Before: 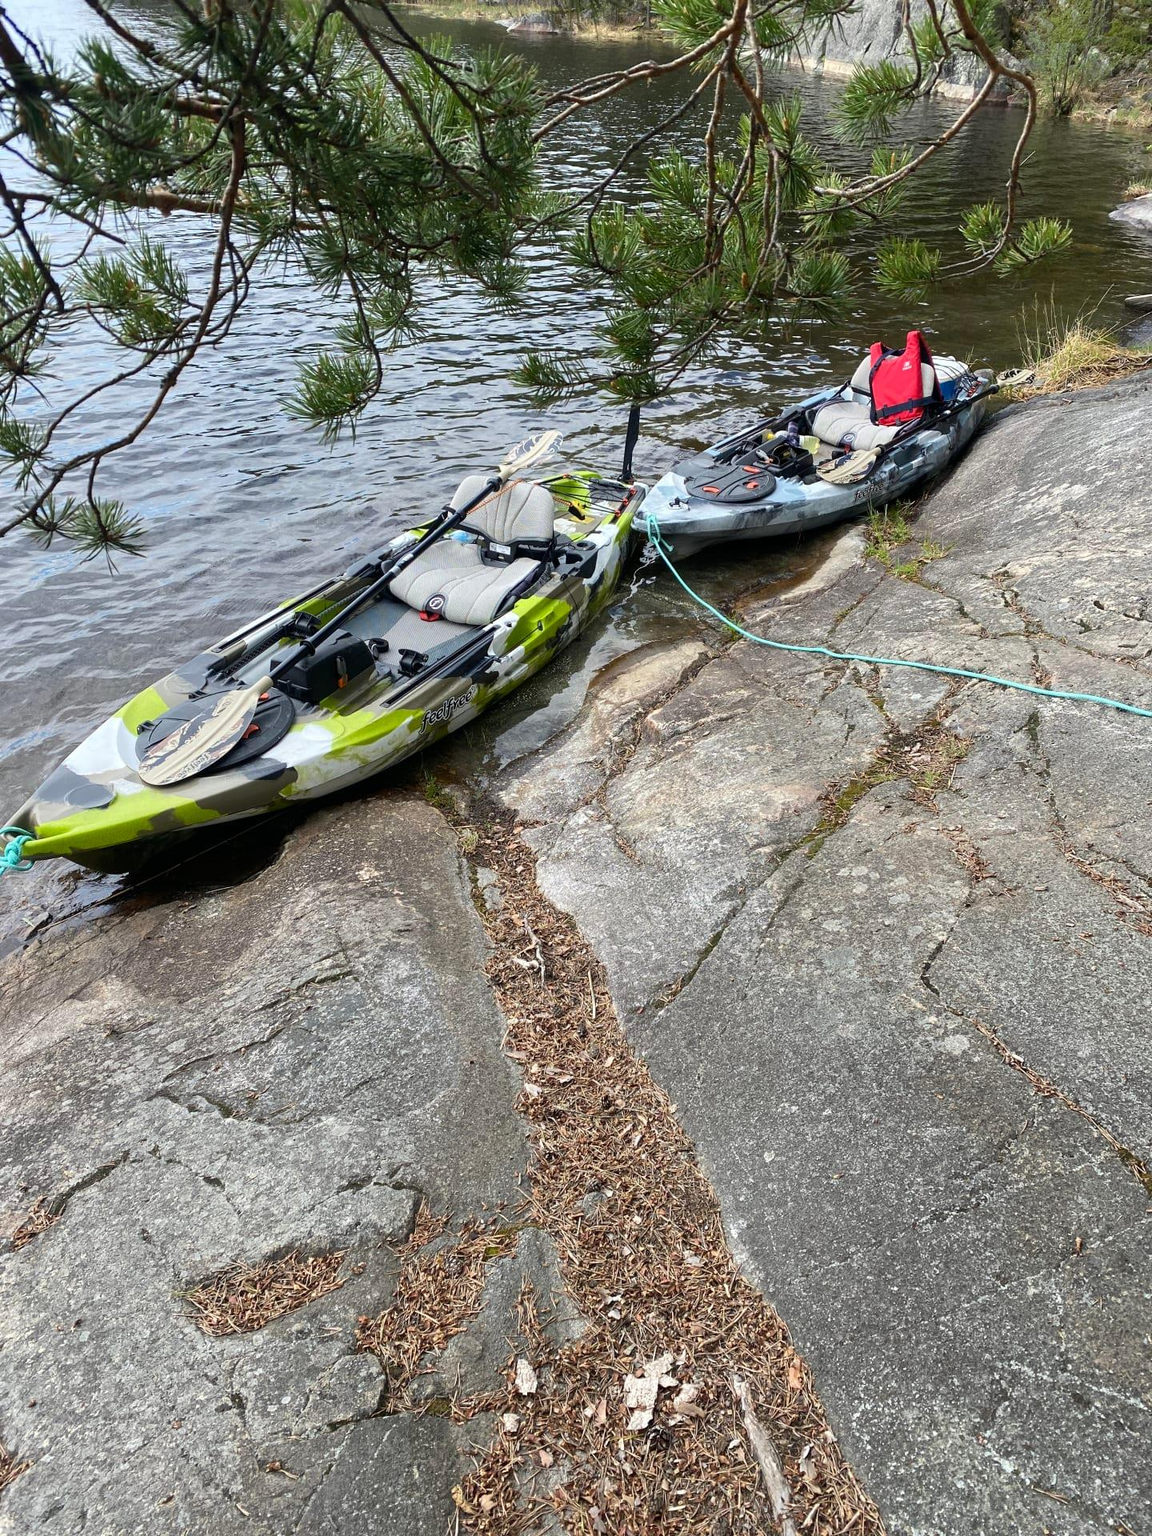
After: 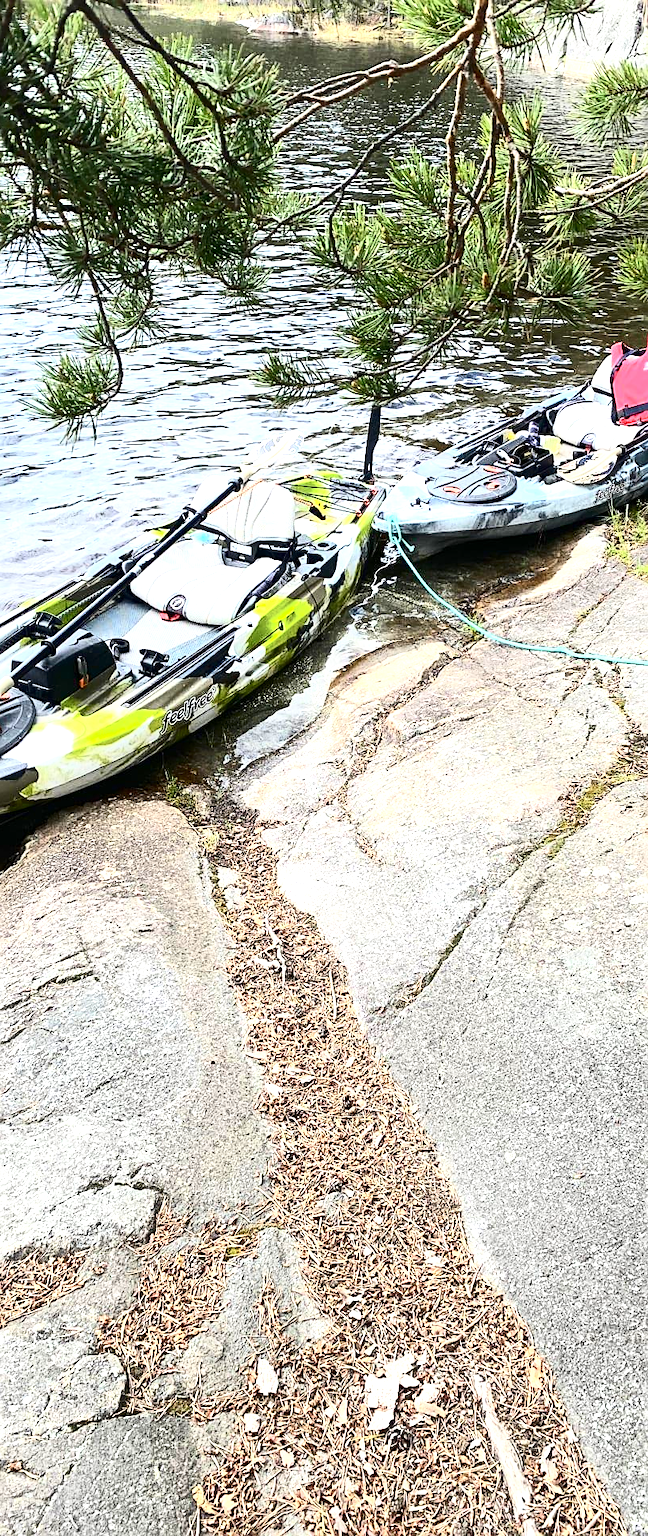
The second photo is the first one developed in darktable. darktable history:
exposure: black level correction 0, exposure 1.2 EV, compensate exposure bias true, compensate highlight preservation false
crop and rotate: left 22.516%, right 21.234%
contrast brightness saturation: contrast 0.39, brightness 0.1
sharpen: on, module defaults
